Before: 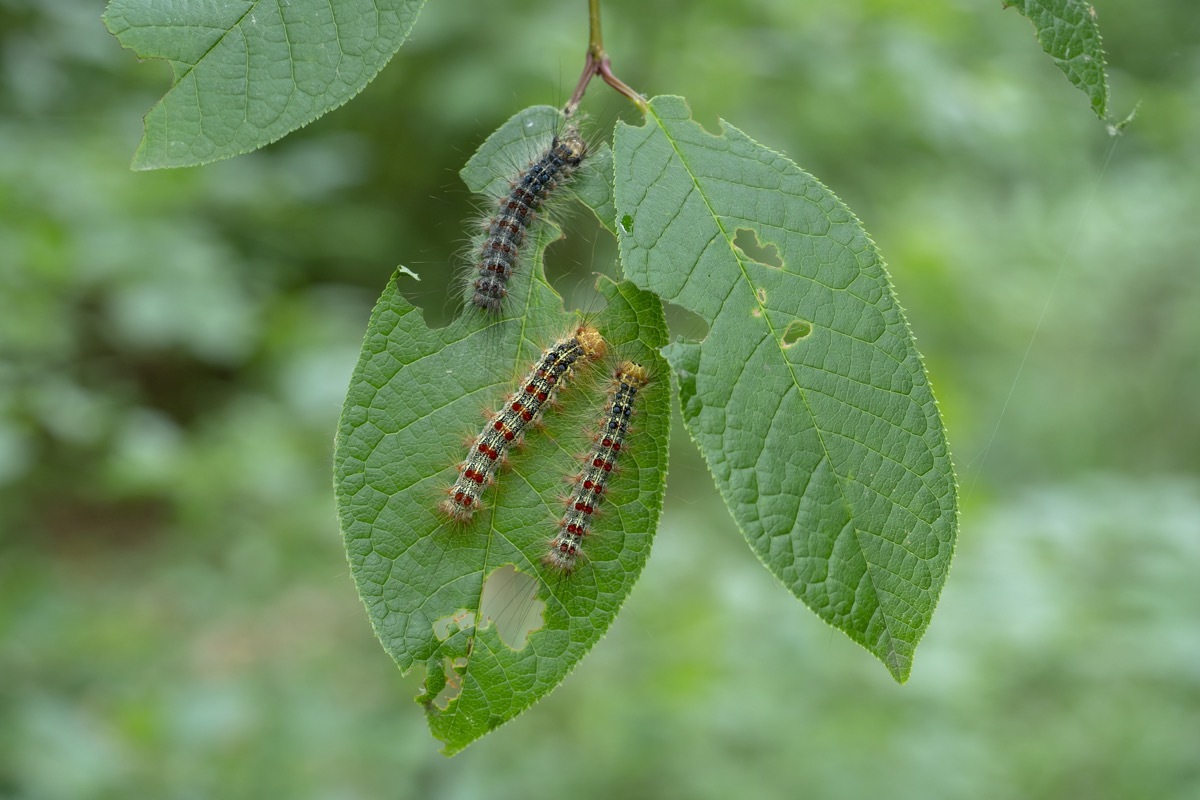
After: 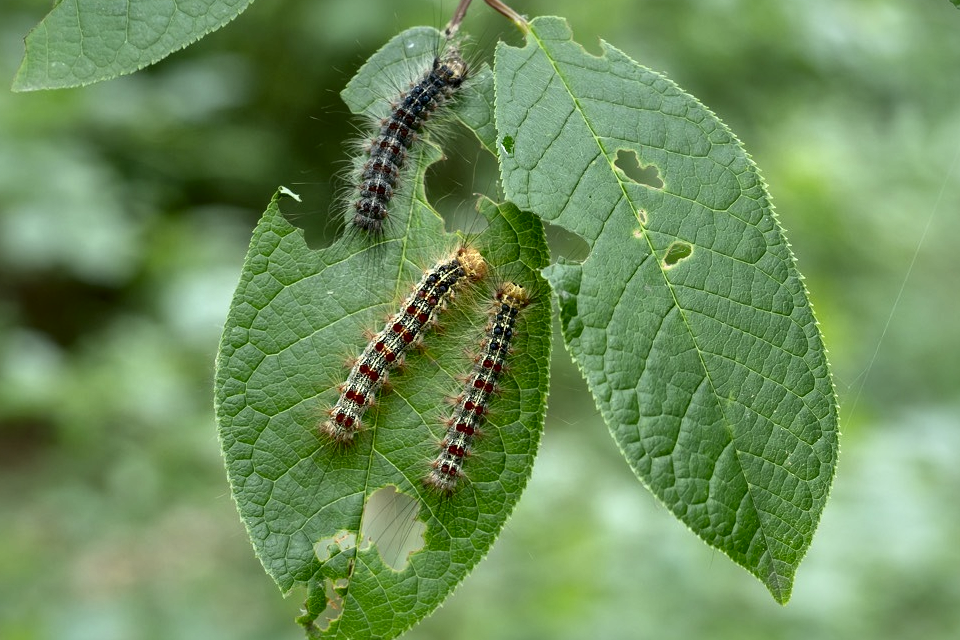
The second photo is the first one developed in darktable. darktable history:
local contrast: mode bilateral grid, contrast 70, coarseness 74, detail 181%, midtone range 0.2
crop and rotate: left 9.995%, top 10.04%, right 9.986%, bottom 9.845%
